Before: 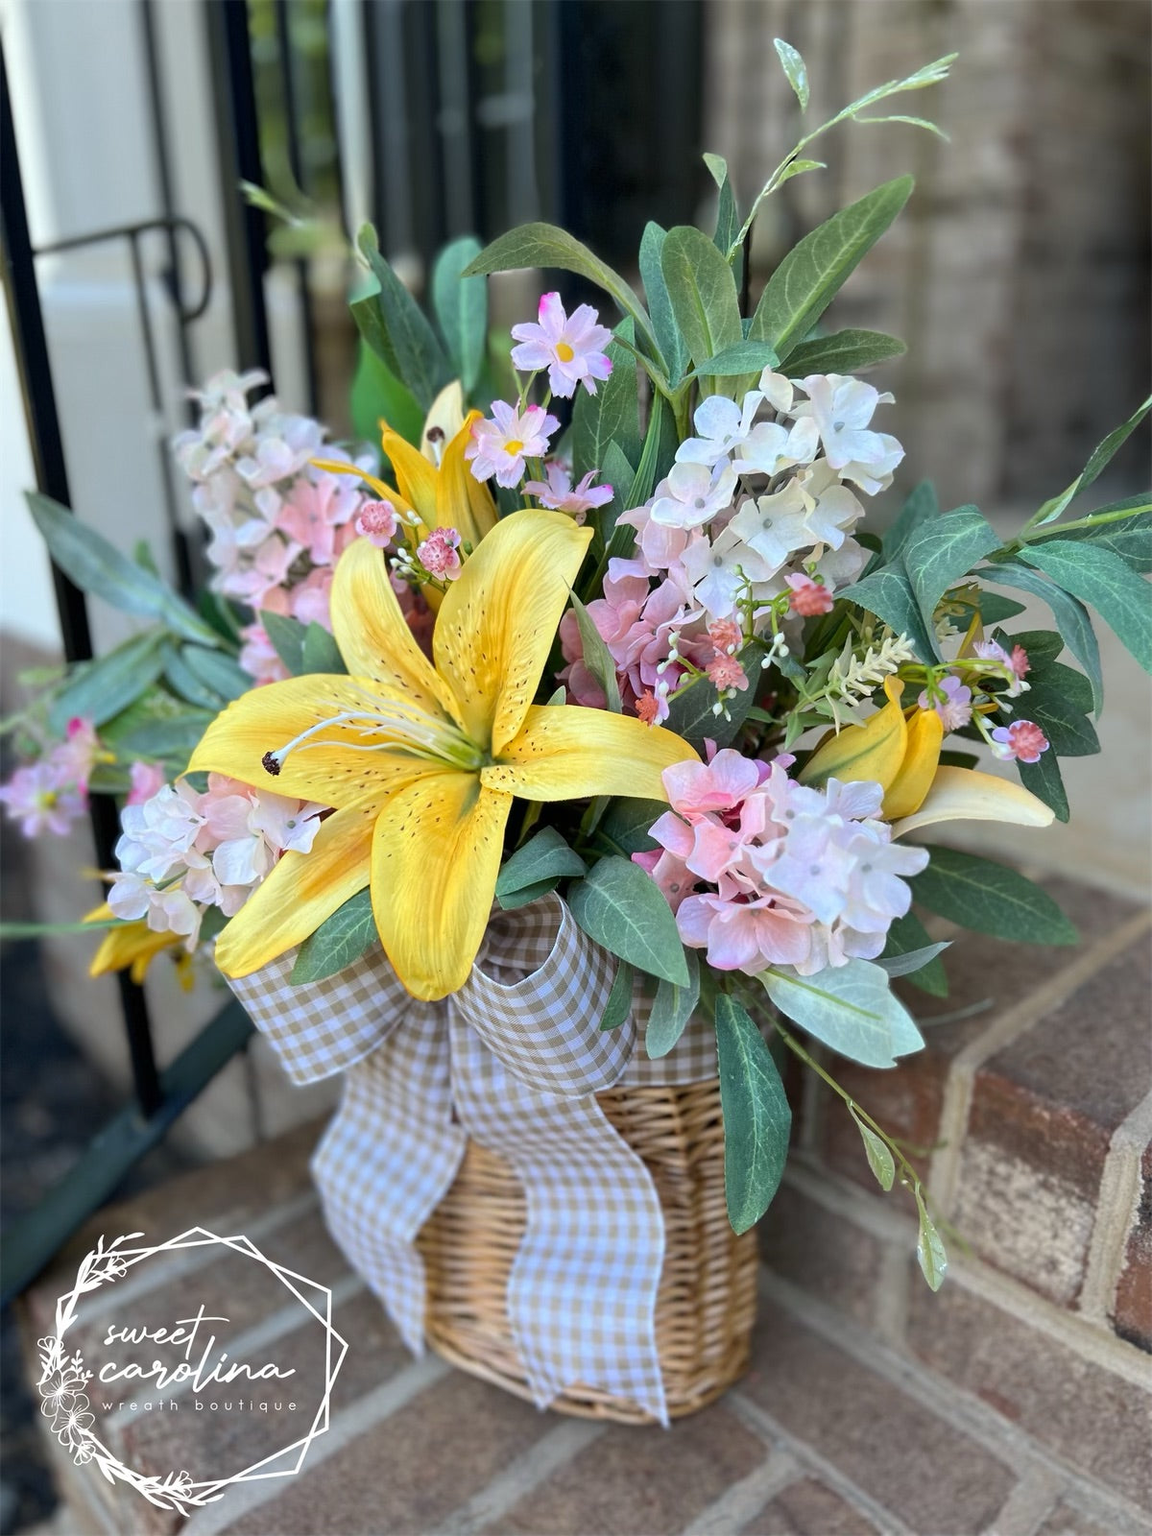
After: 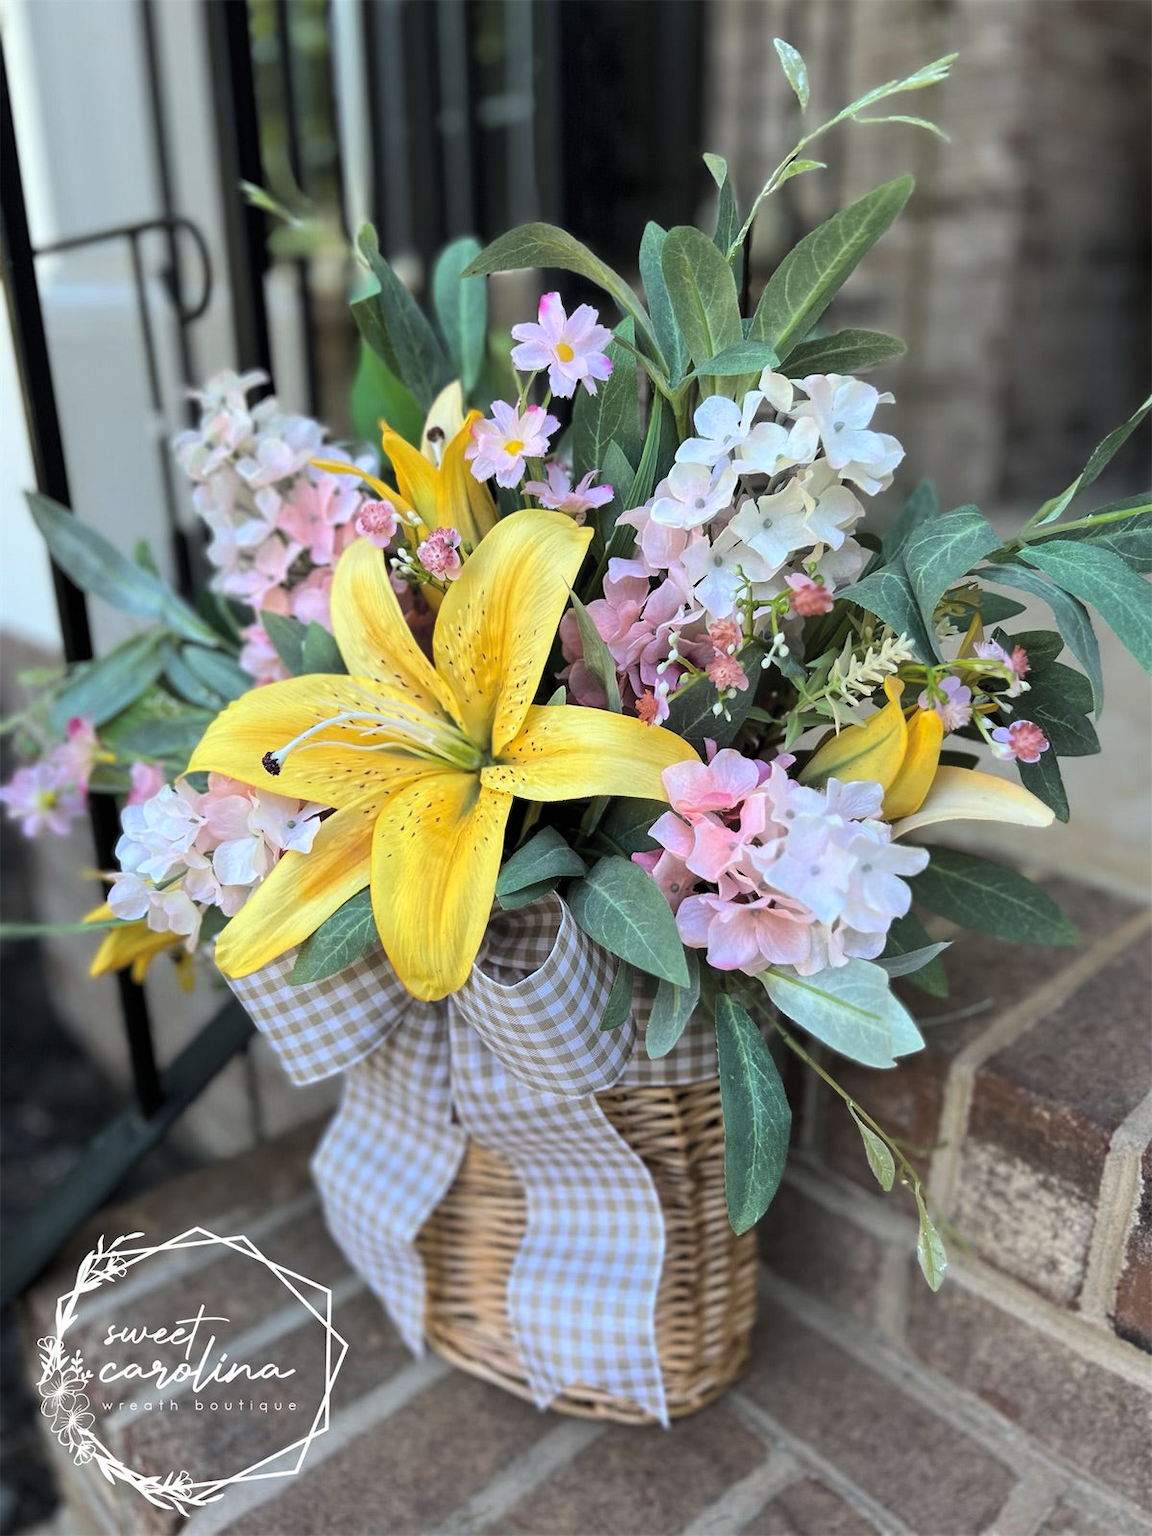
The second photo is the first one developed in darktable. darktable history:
contrast brightness saturation: contrast 0.102, brightness 0.317, saturation 0.14
levels: levels [0, 0.618, 1]
